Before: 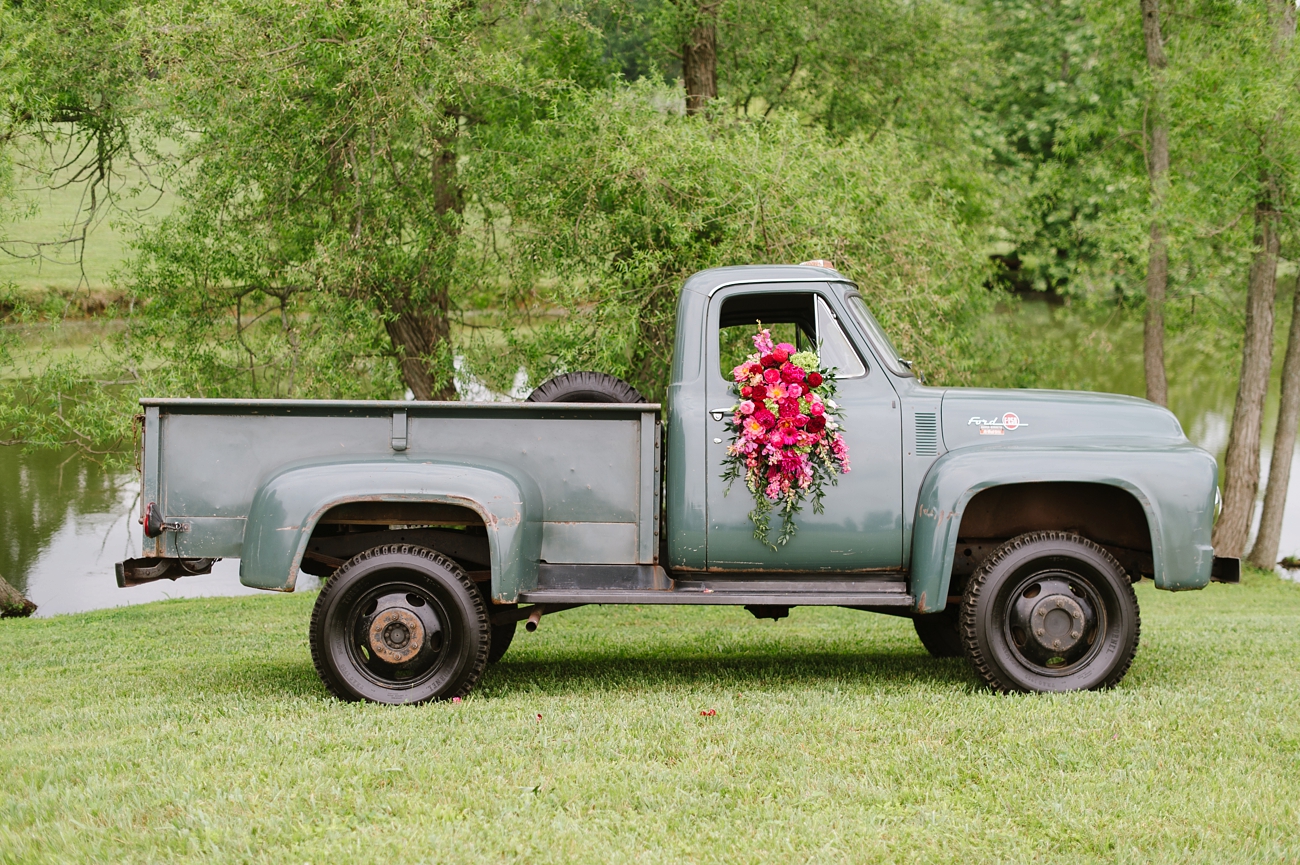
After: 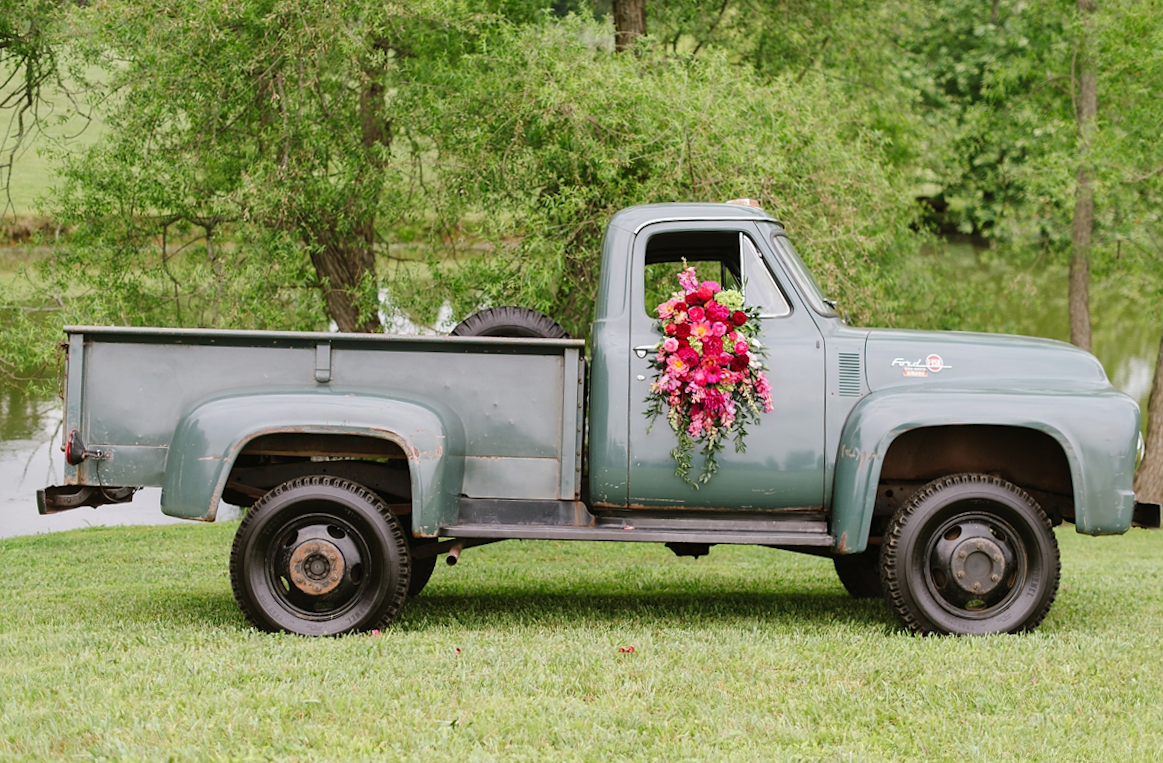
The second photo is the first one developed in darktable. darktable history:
crop and rotate: angle -1.96°, left 3.097%, top 4.154%, right 1.586%, bottom 0.529%
rotate and perspective: rotation -1°, crop left 0.011, crop right 0.989, crop top 0.025, crop bottom 0.975
